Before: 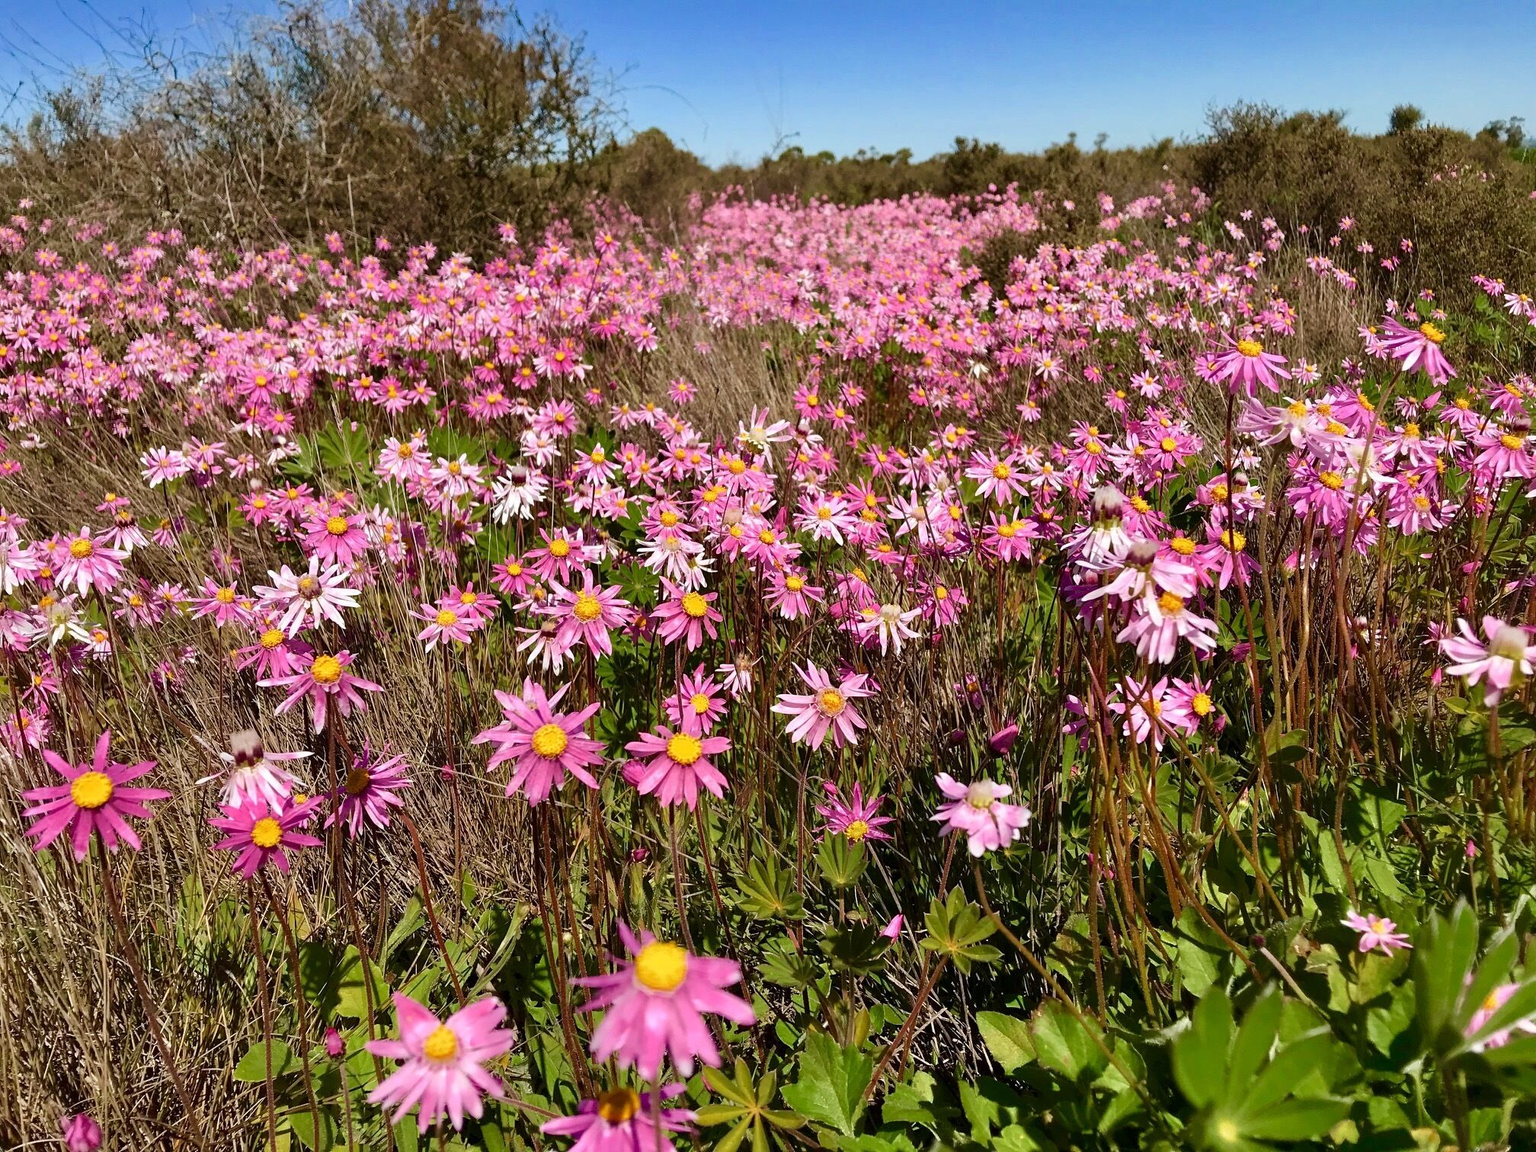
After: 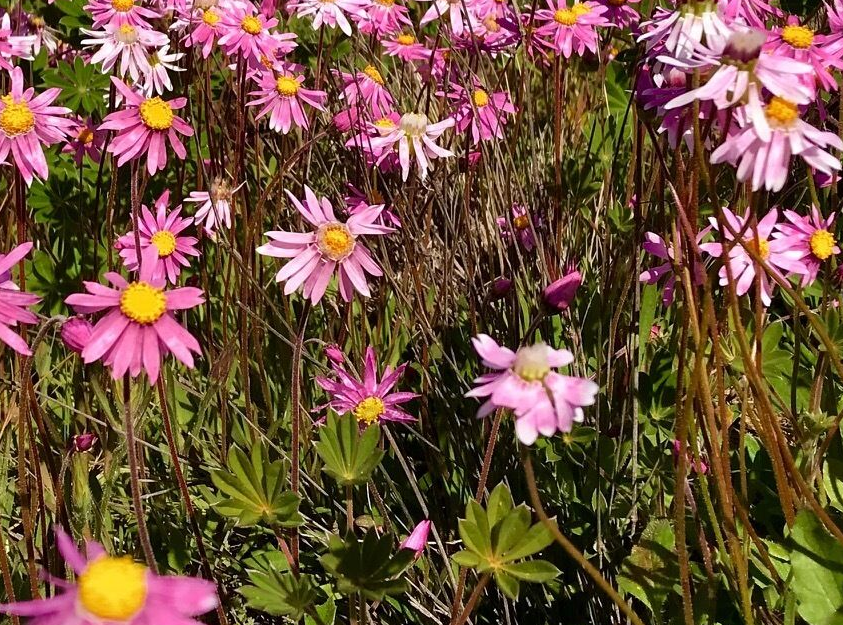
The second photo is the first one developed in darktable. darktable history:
crop: left 37.498%, top 44.993%, right 20.681%, bottom 13.65%
